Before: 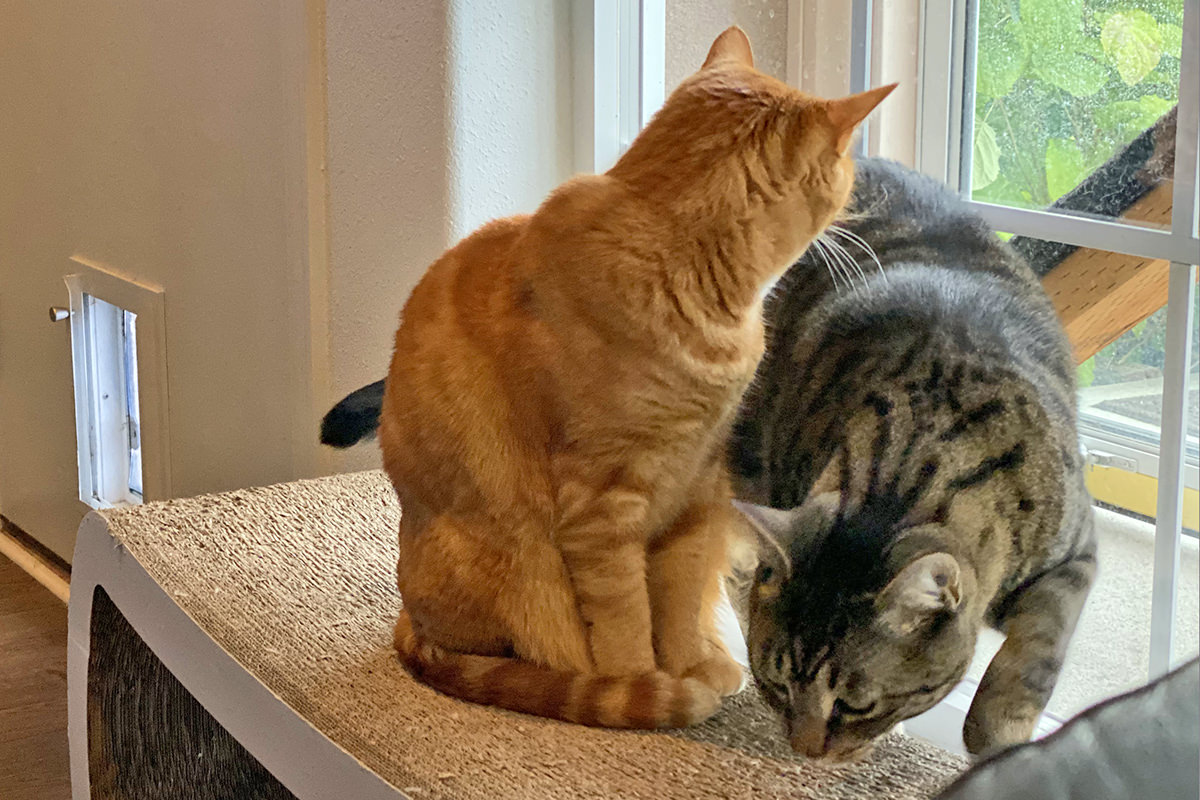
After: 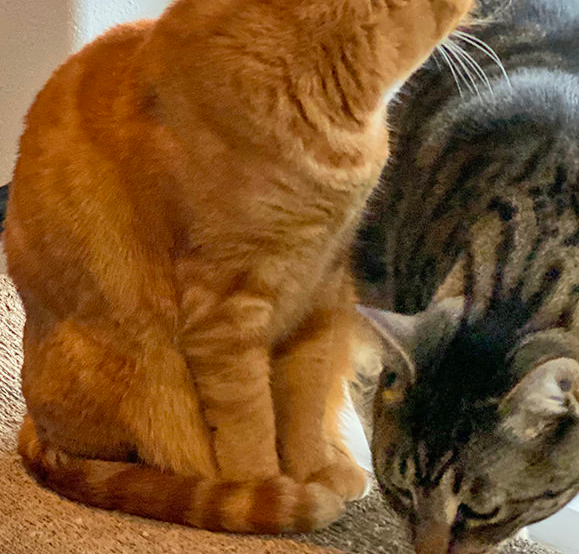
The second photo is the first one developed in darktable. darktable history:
crop: left 31.411%, top 24.487%, right 20.27%, bottom 6.262%
